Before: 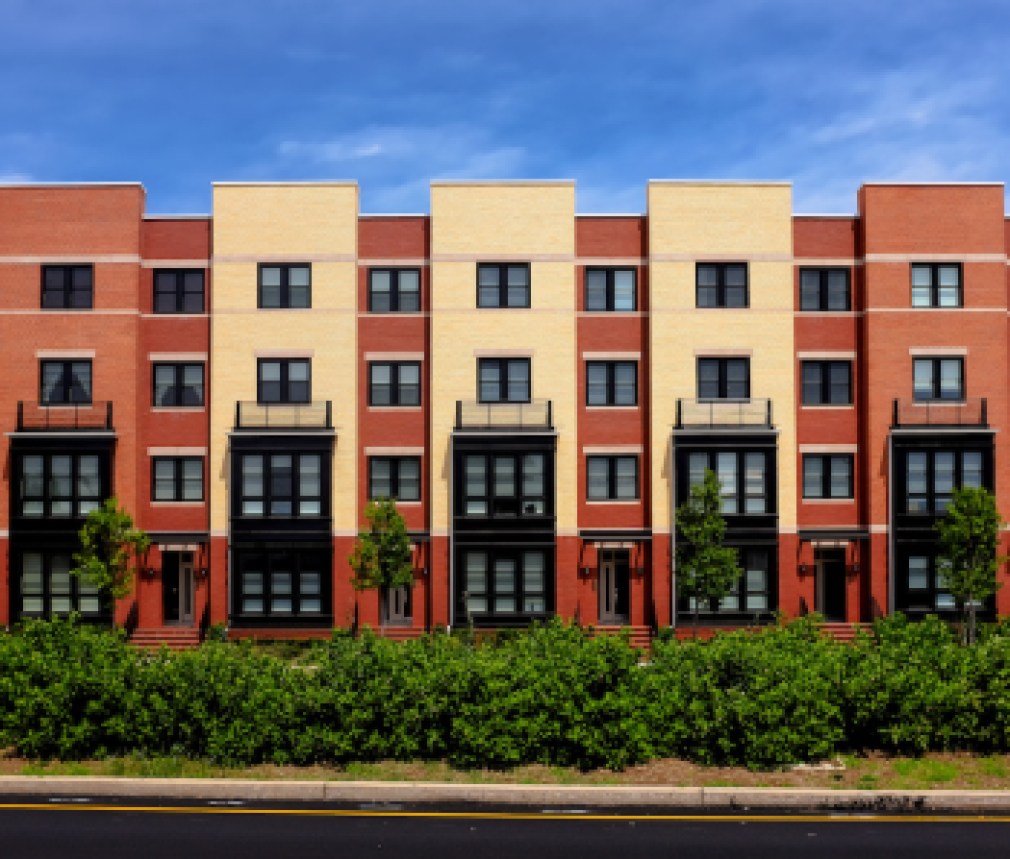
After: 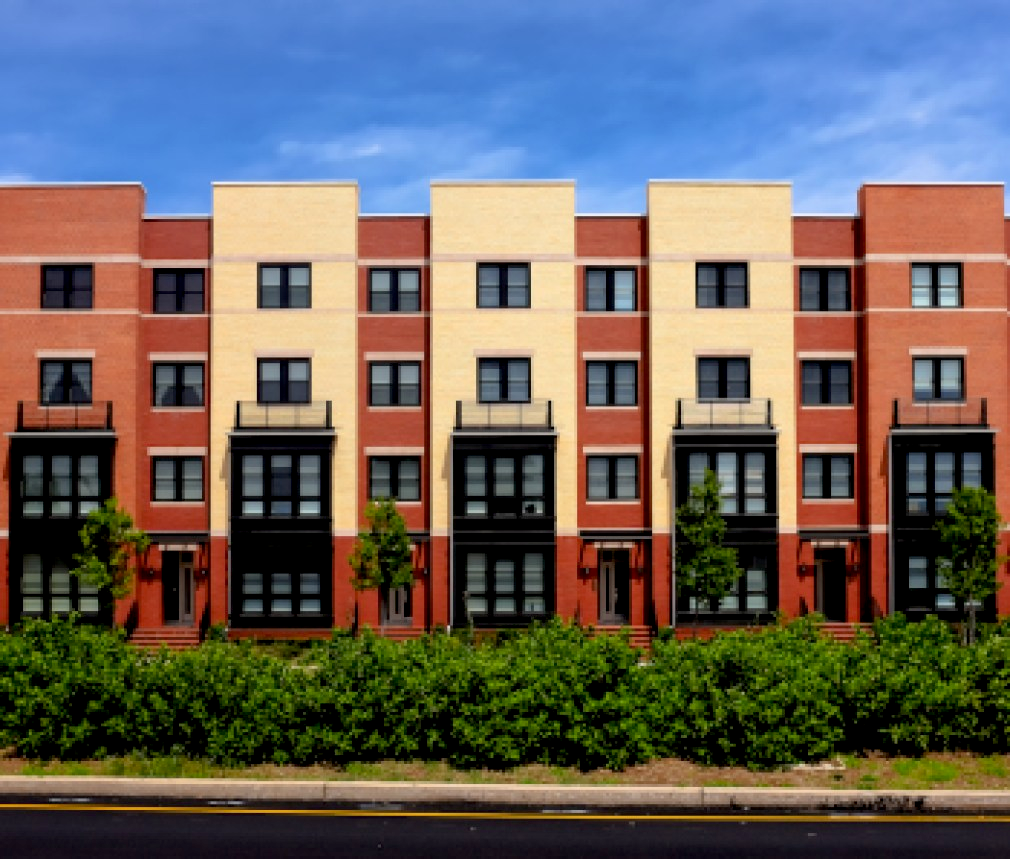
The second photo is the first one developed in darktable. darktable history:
tone equalizer: on, module defaults
exposure: black level correction 0.007, exposure 0.093 EV, compensate highlight preservation false
